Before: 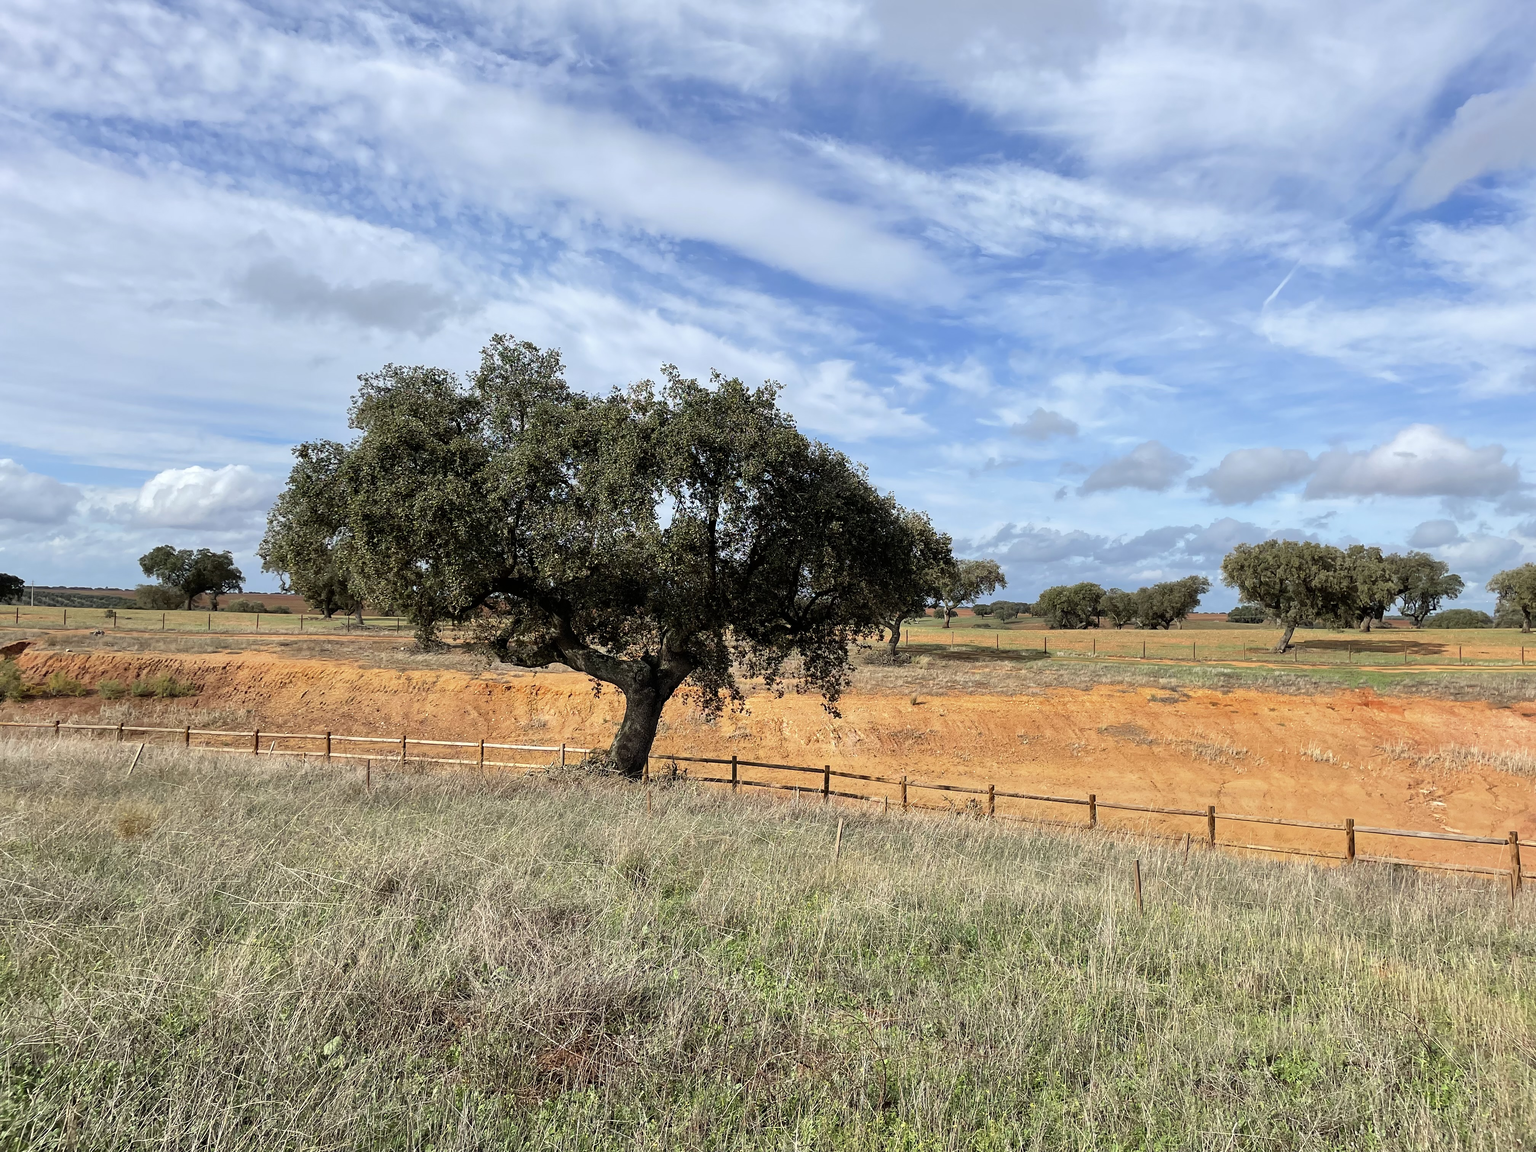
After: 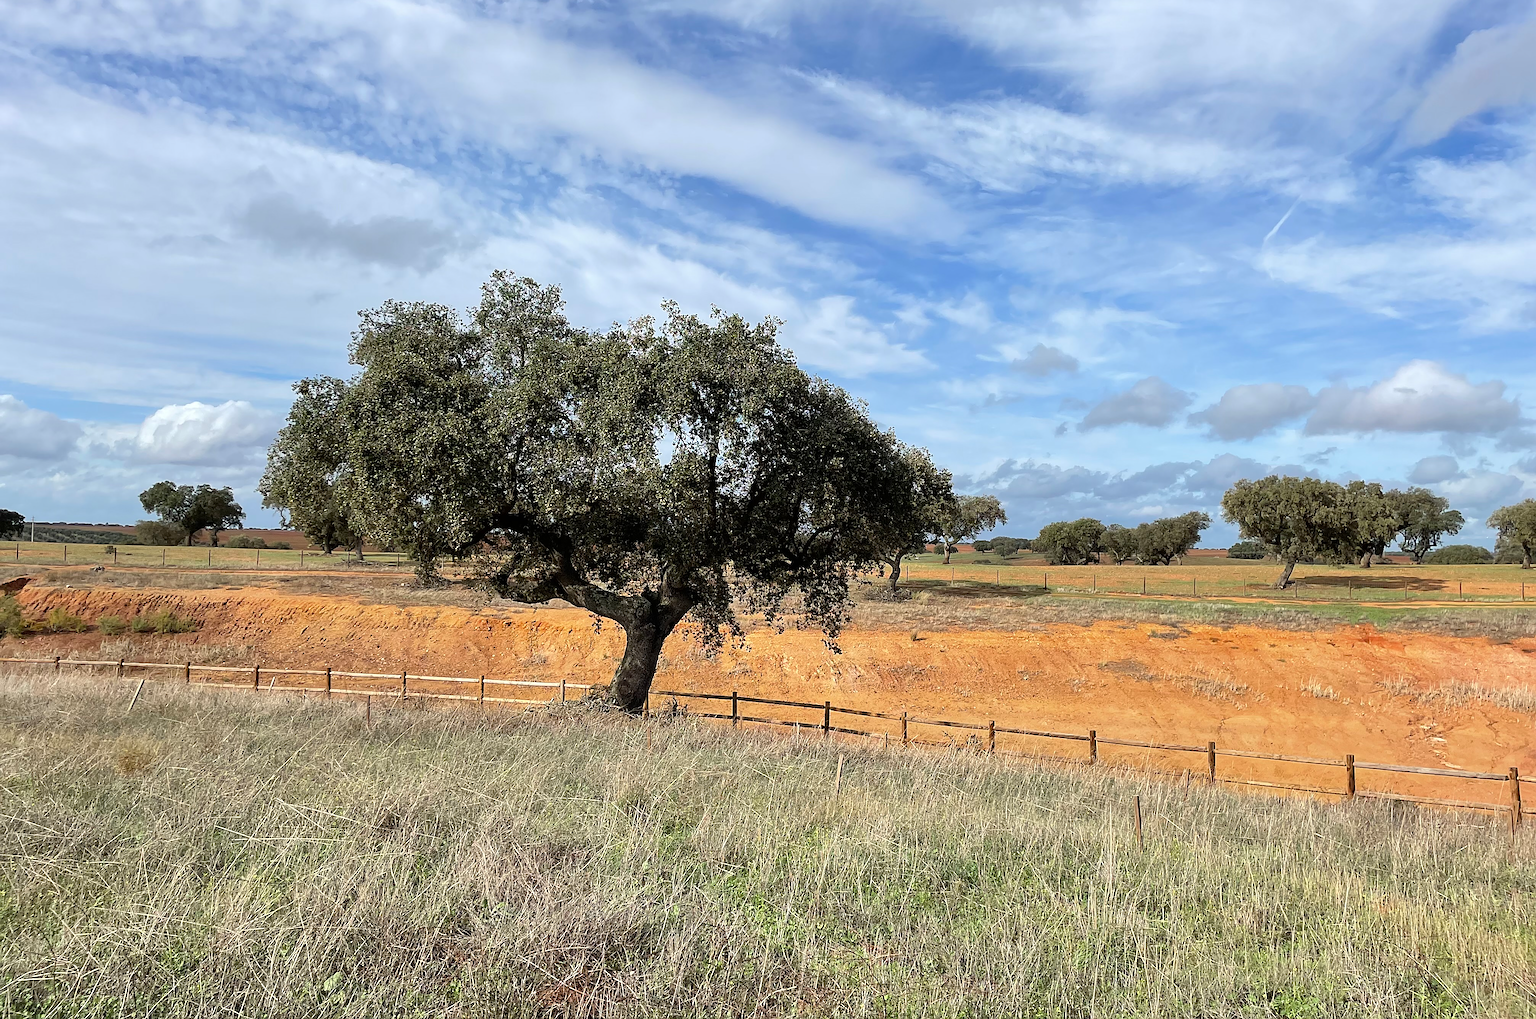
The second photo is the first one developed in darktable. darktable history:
sharpen: on, module defaults
crop and rotate: top 5.601%, bottom 5.861%
